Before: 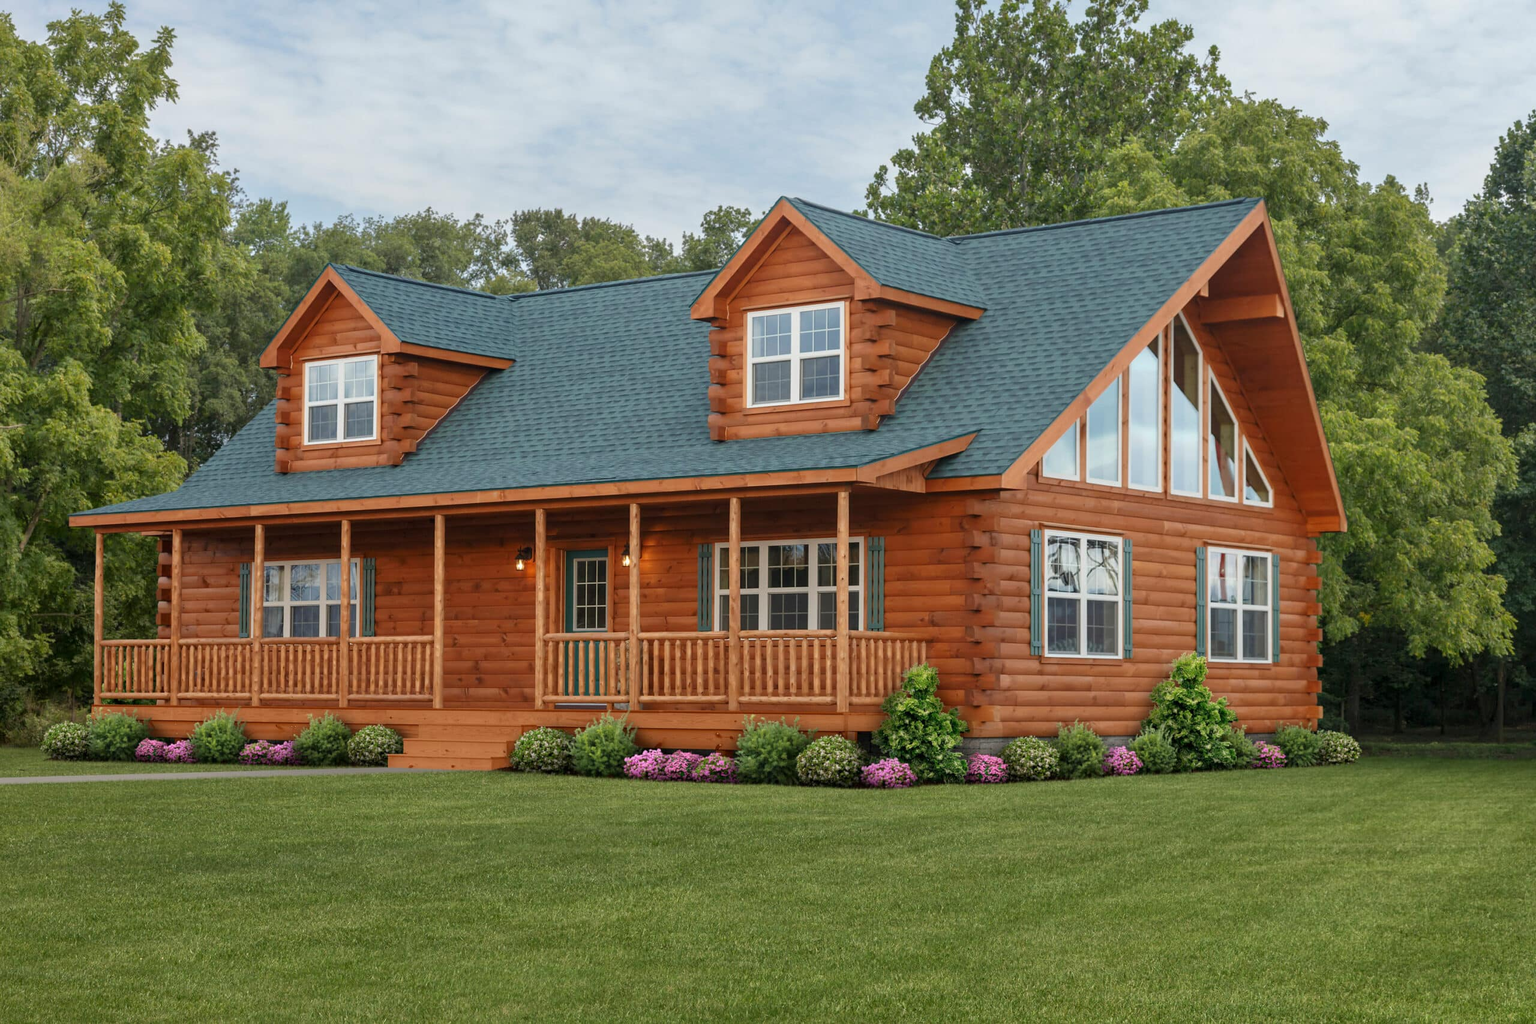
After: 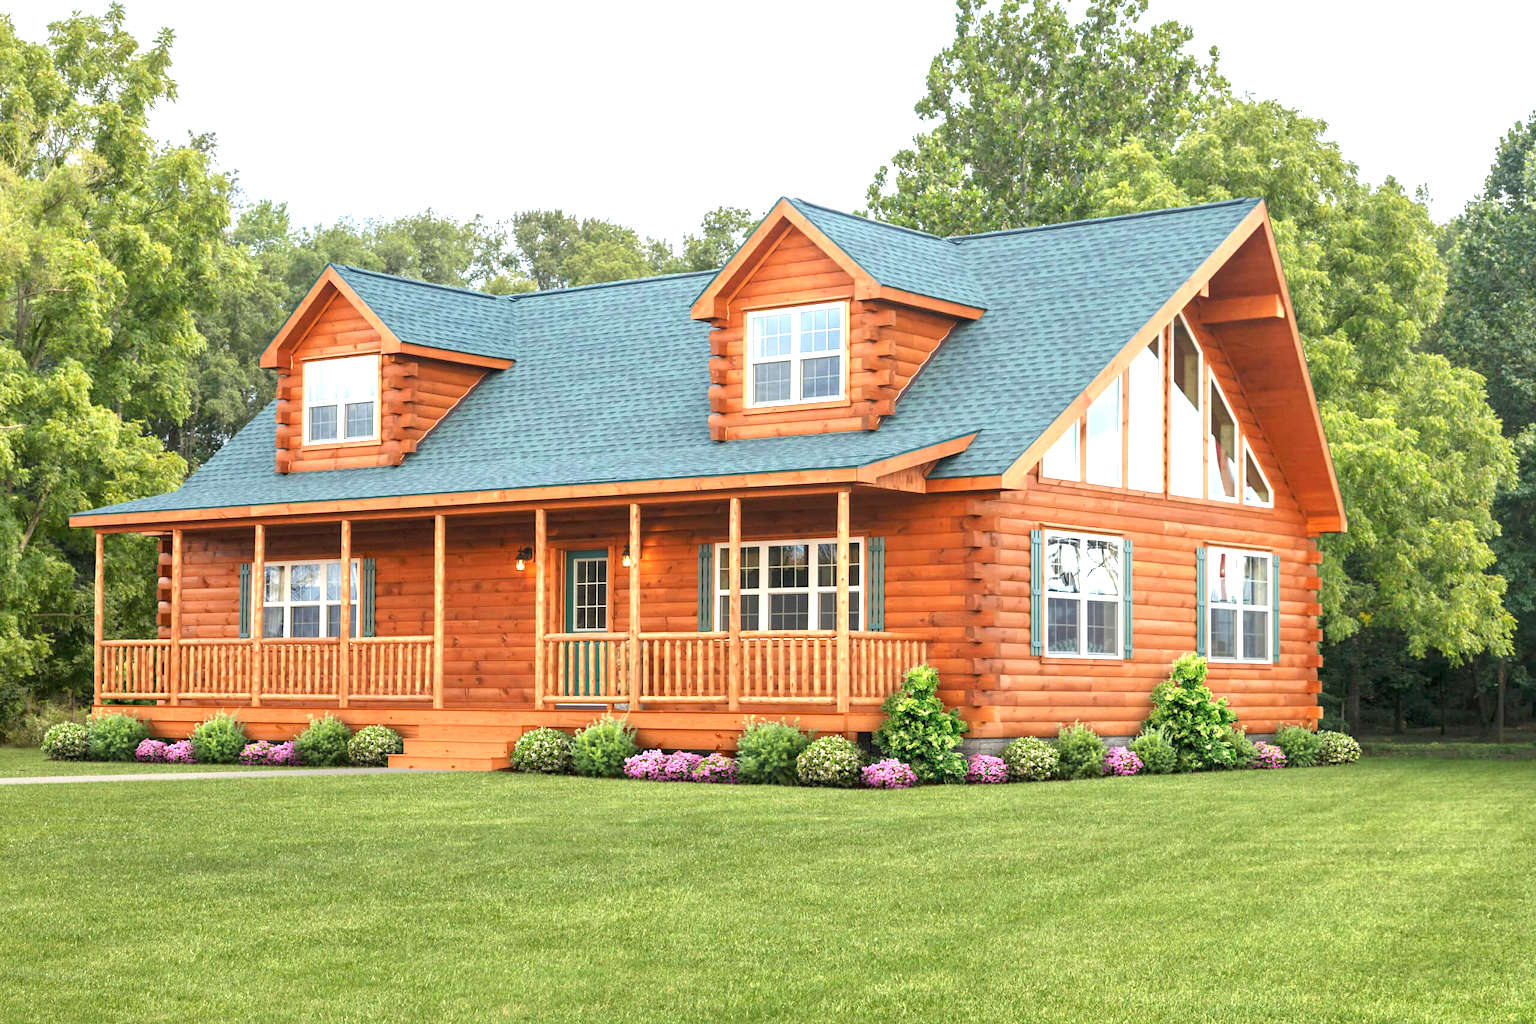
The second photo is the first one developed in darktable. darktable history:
exposure: black level correction 0, exposure 1.457 EV, compensate highlight preservation false
